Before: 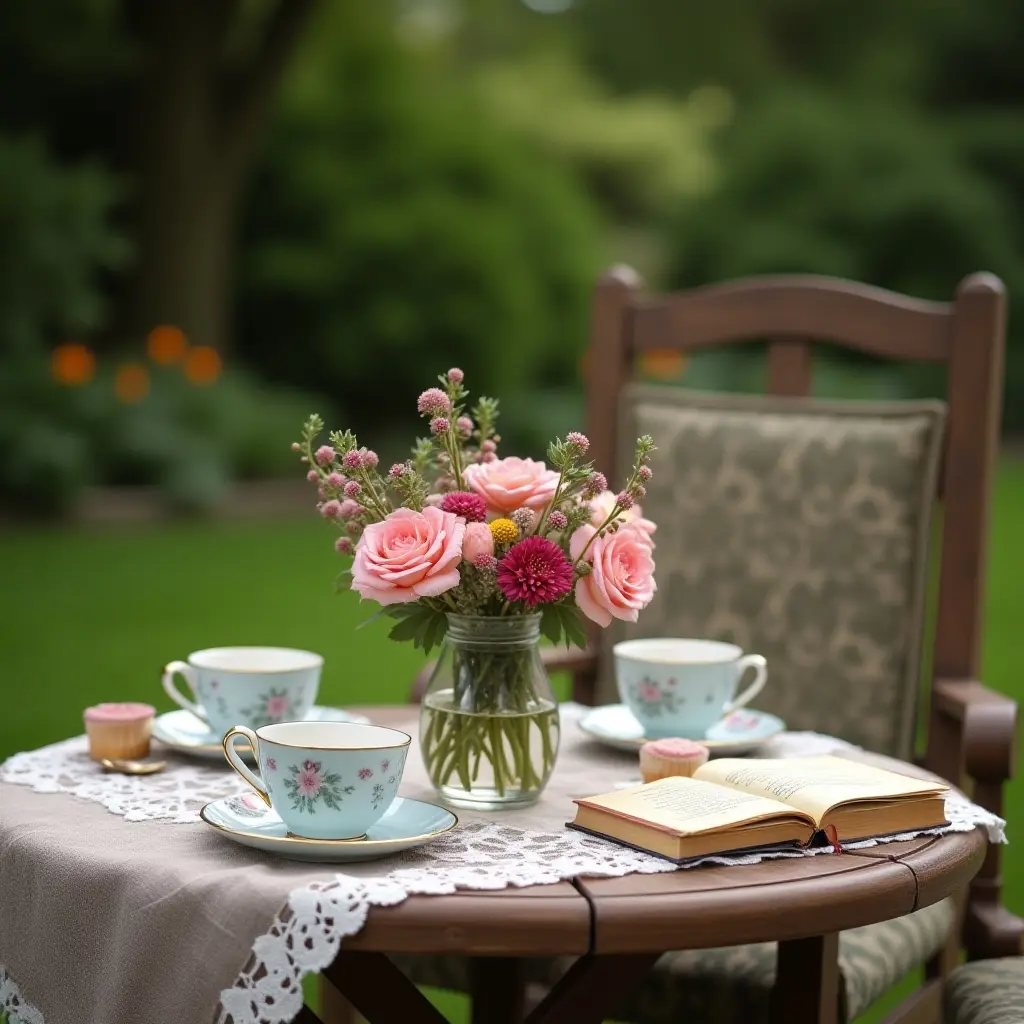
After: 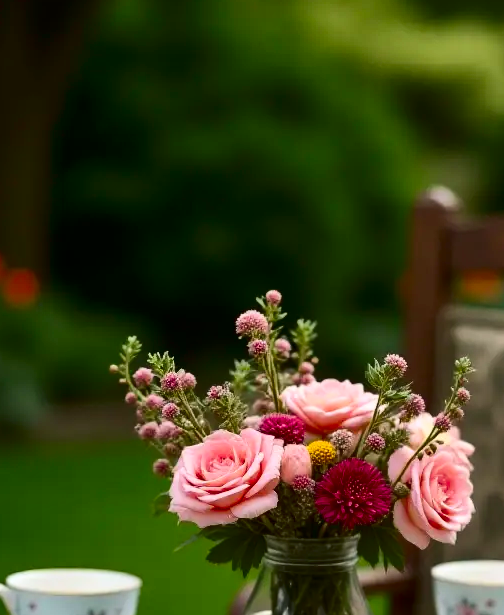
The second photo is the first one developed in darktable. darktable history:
shadows and highlights: radius 108.52, shadows 44.07, highlights -67.8, low approximation 0.01, soften with gaussian
contrast brightness saturation: contrast 0.22, brightness -0.19, saturation 0.24
crop: left 17.835%, top 7.675%, right 32.881%, bottom 32.213%
